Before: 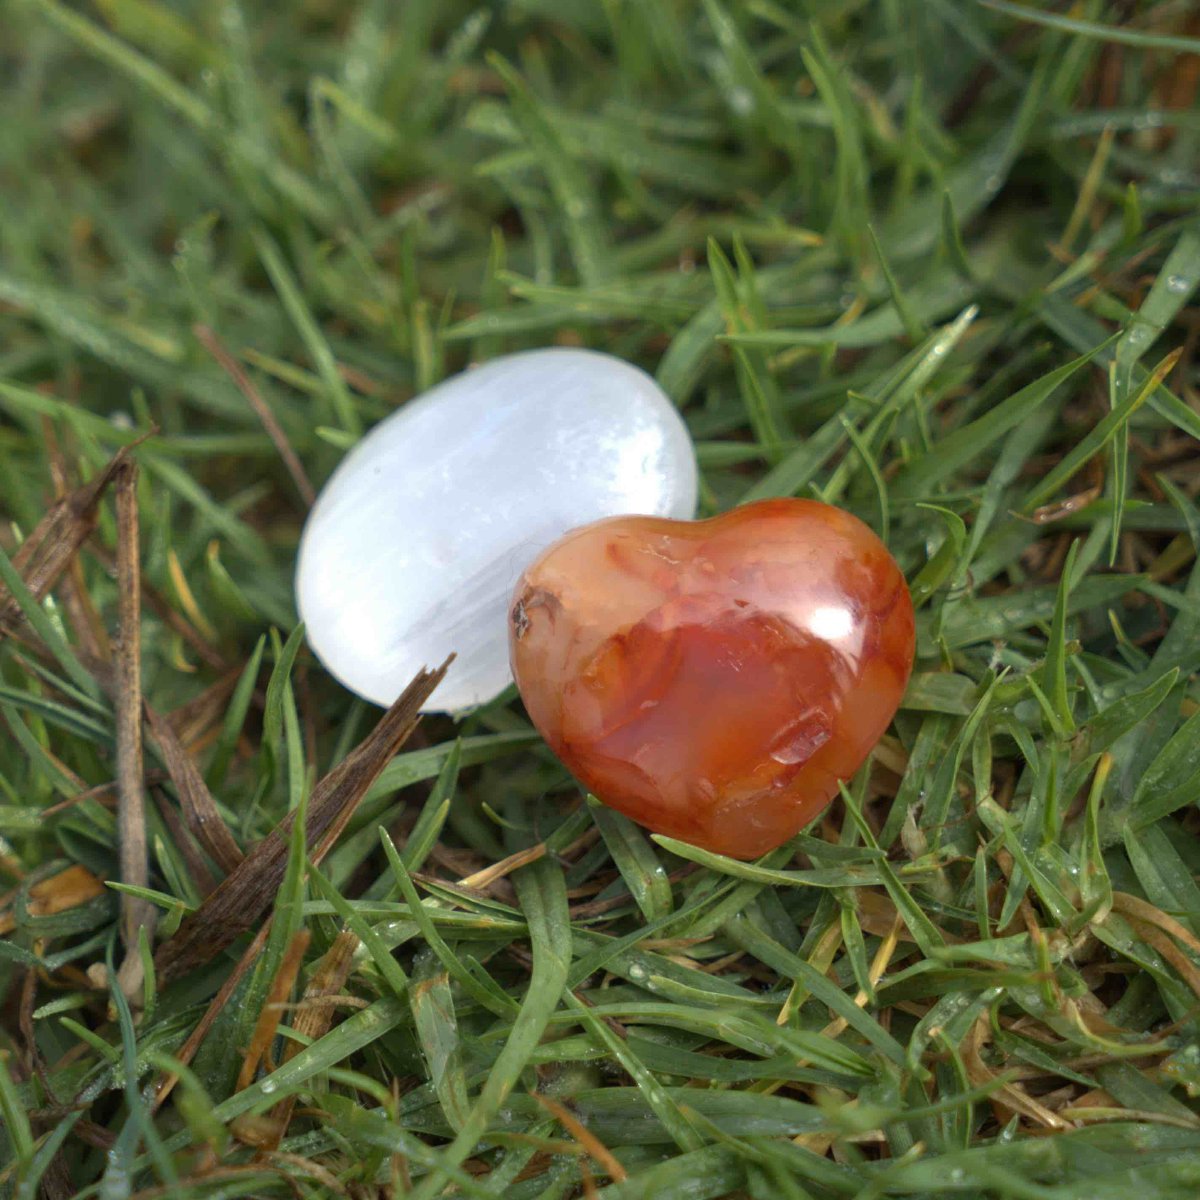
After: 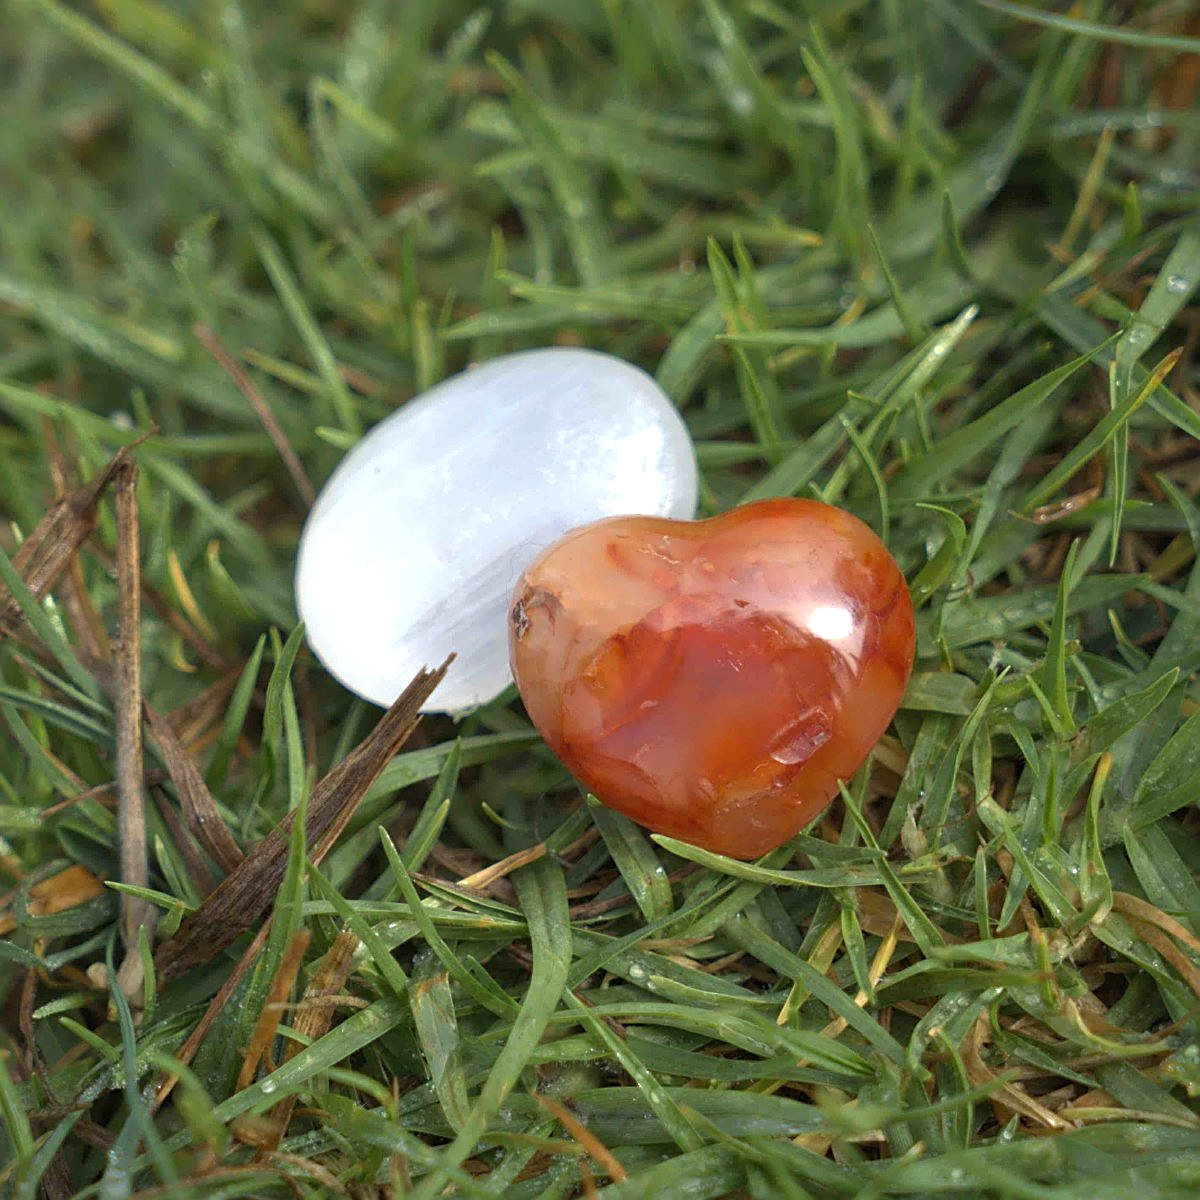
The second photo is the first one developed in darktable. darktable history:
sharpen: on, module defaults
shadows and highlights: shadows 25.09, highlights -23.18, highlights color adjustment 0.748%
exposure: exposure 0.205 EV, compensate exposure bias true, compensate highlight preservation false
